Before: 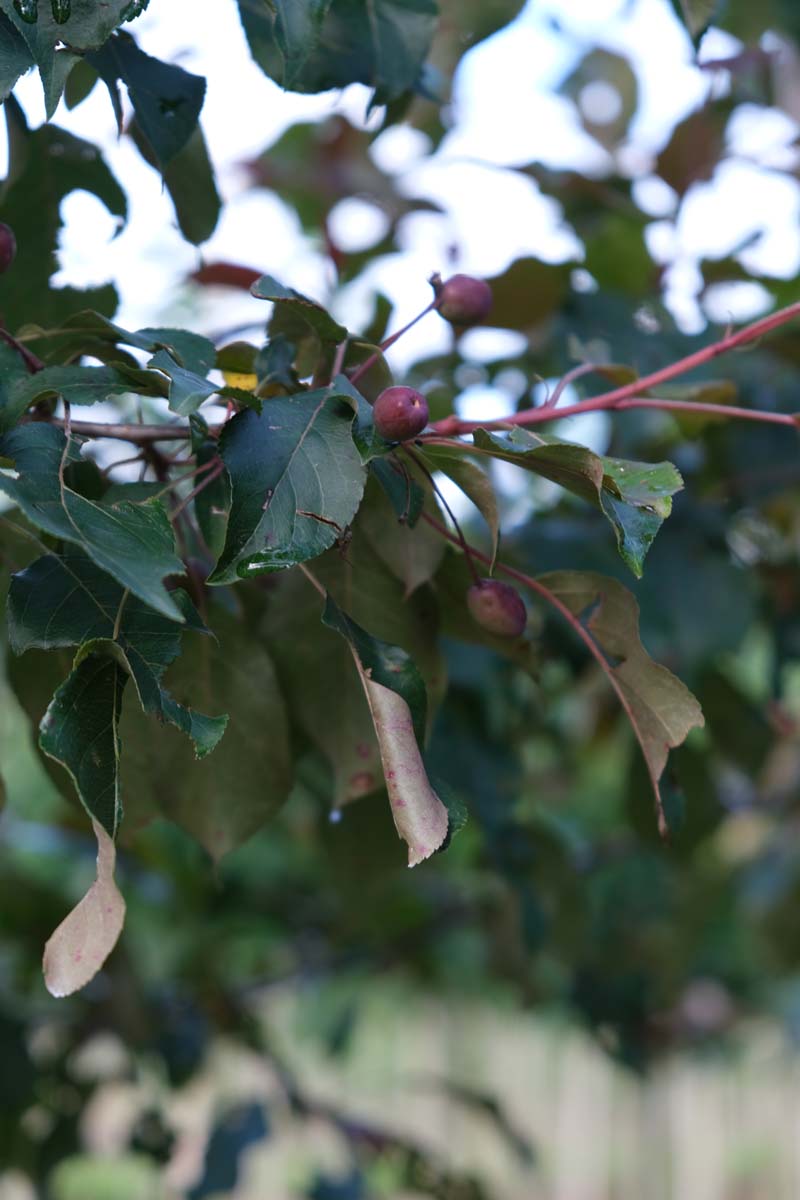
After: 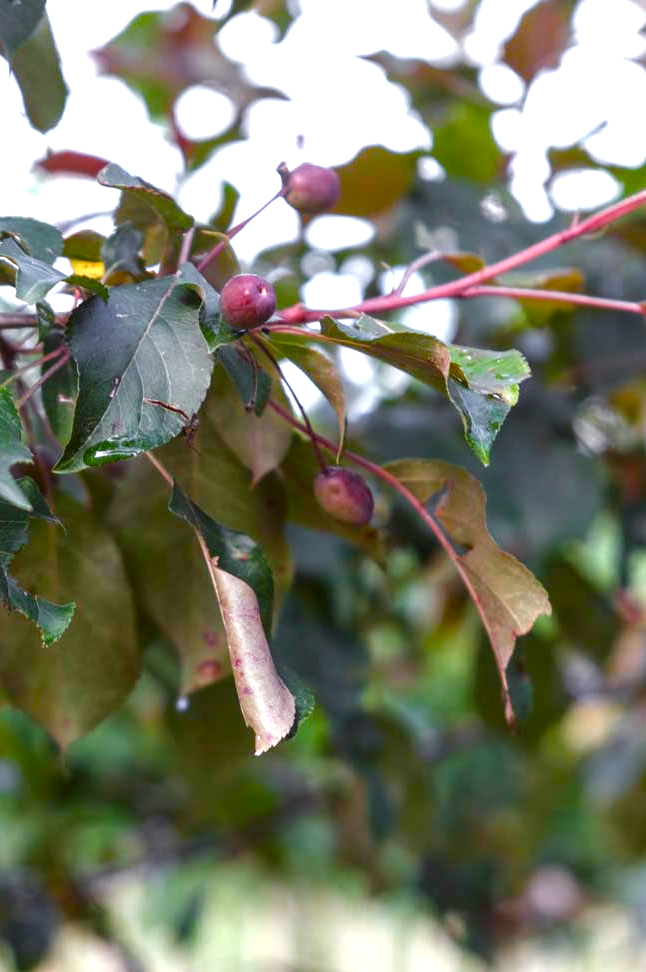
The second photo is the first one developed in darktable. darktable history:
crop: left 19.212%, top 9.385%, right 0%, bottom 9.607%
color balance rgb: power › luminance -7.662%, power › chroma 1.329%, power › hue 330.53°, linear chroma grading › global chroma 0.313%, perceptual saturation grading › global saturation -0.008%, perceptual saturation grading › highlights -17.03%, perceptual saturation grading › mid-tones 32.779%, perceptual saturation grading › shadows 50.518%, perceptual brilliance grading › global brilliance 9.713%, perceptual brilliance grading › shadows 15.001%, global vibrance 8.629%
exposure: exposure 0.723 EV, compensate highlight preservation false
color zones: curves: ch1 [(0.25, 0.61) (0.75, 0.248)]
local contrast: on, module defaults
